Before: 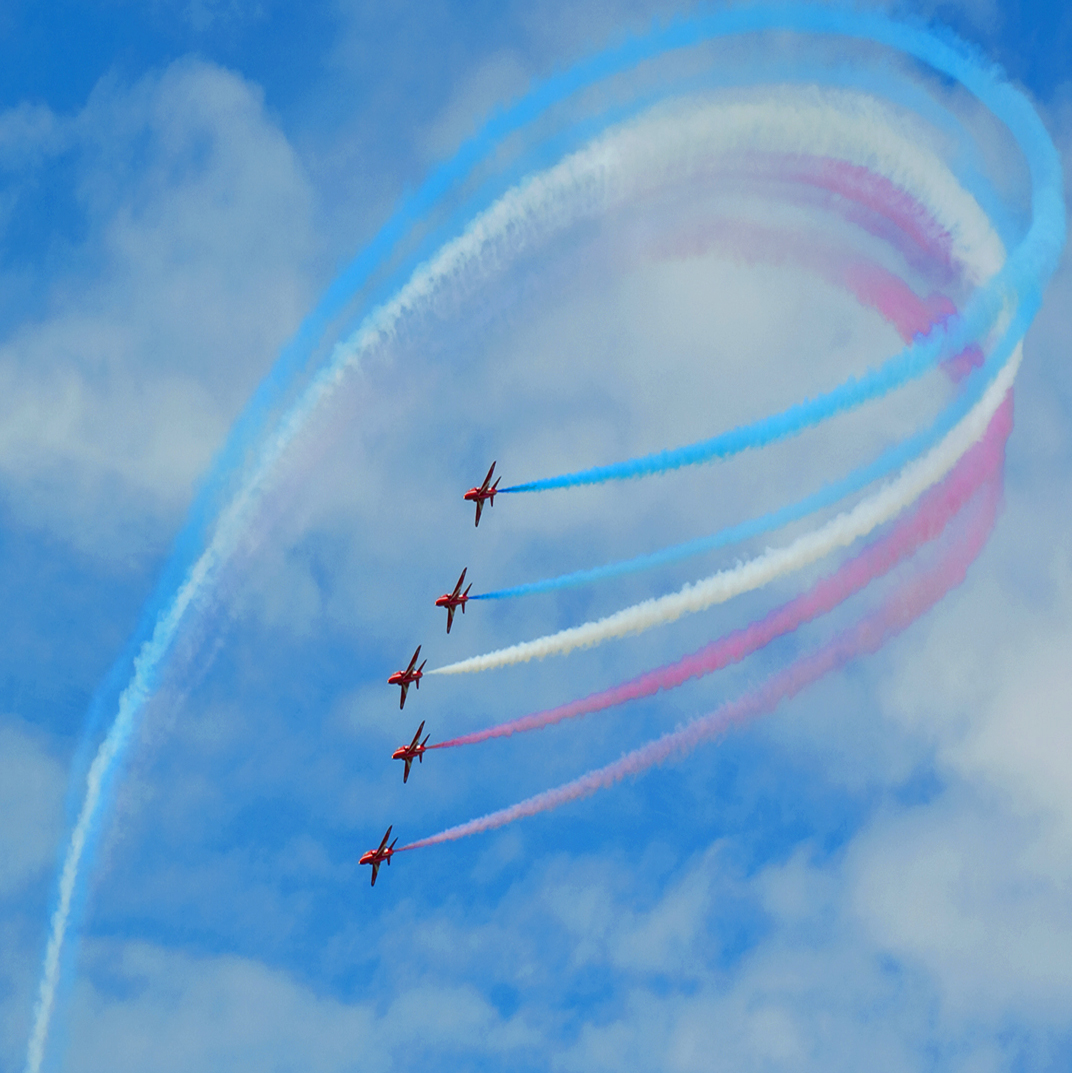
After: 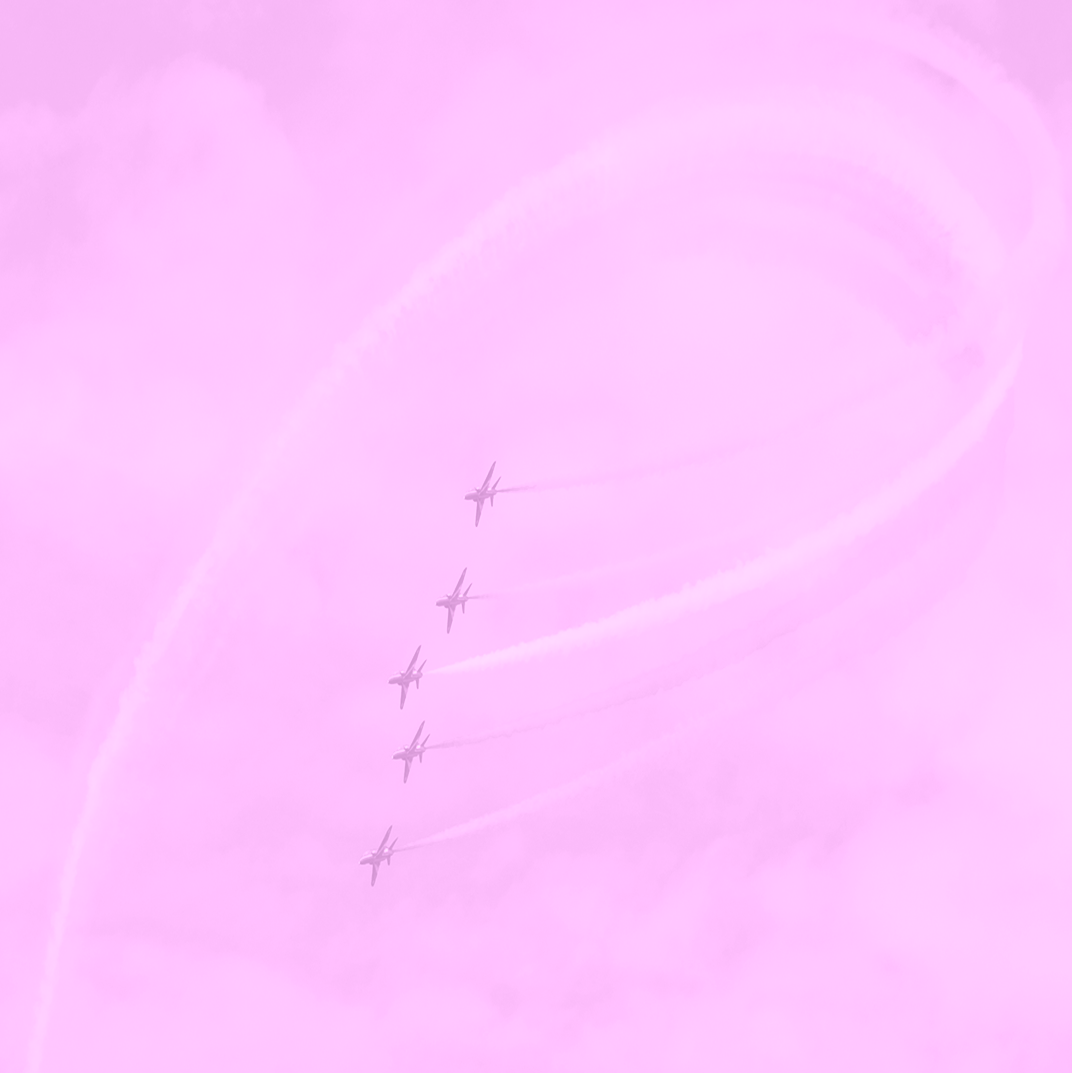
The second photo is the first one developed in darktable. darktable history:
shadows and highlights: shadows 32, highlights -32, soften with gaussian
colorize: hue 331.2°, saturation 69%, source mix 30.28%, lightness 69.02%, version 1
